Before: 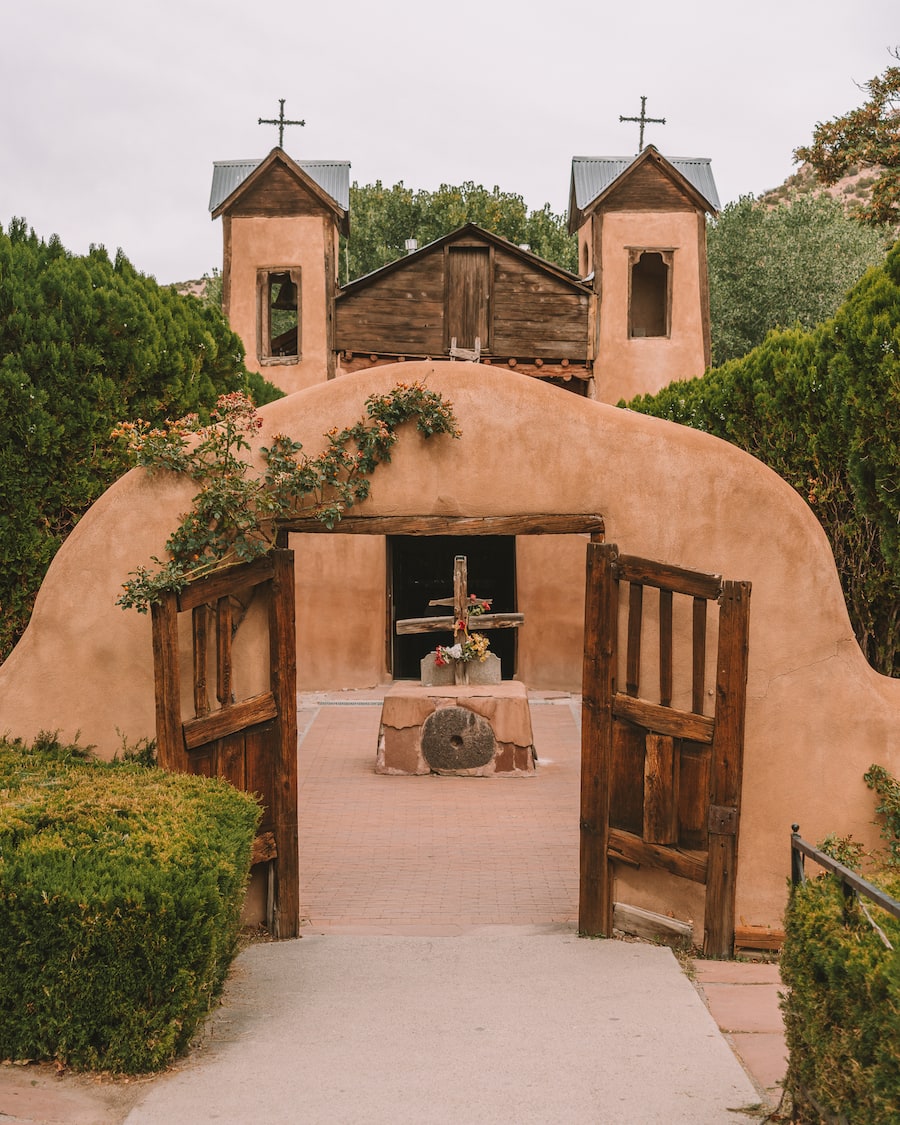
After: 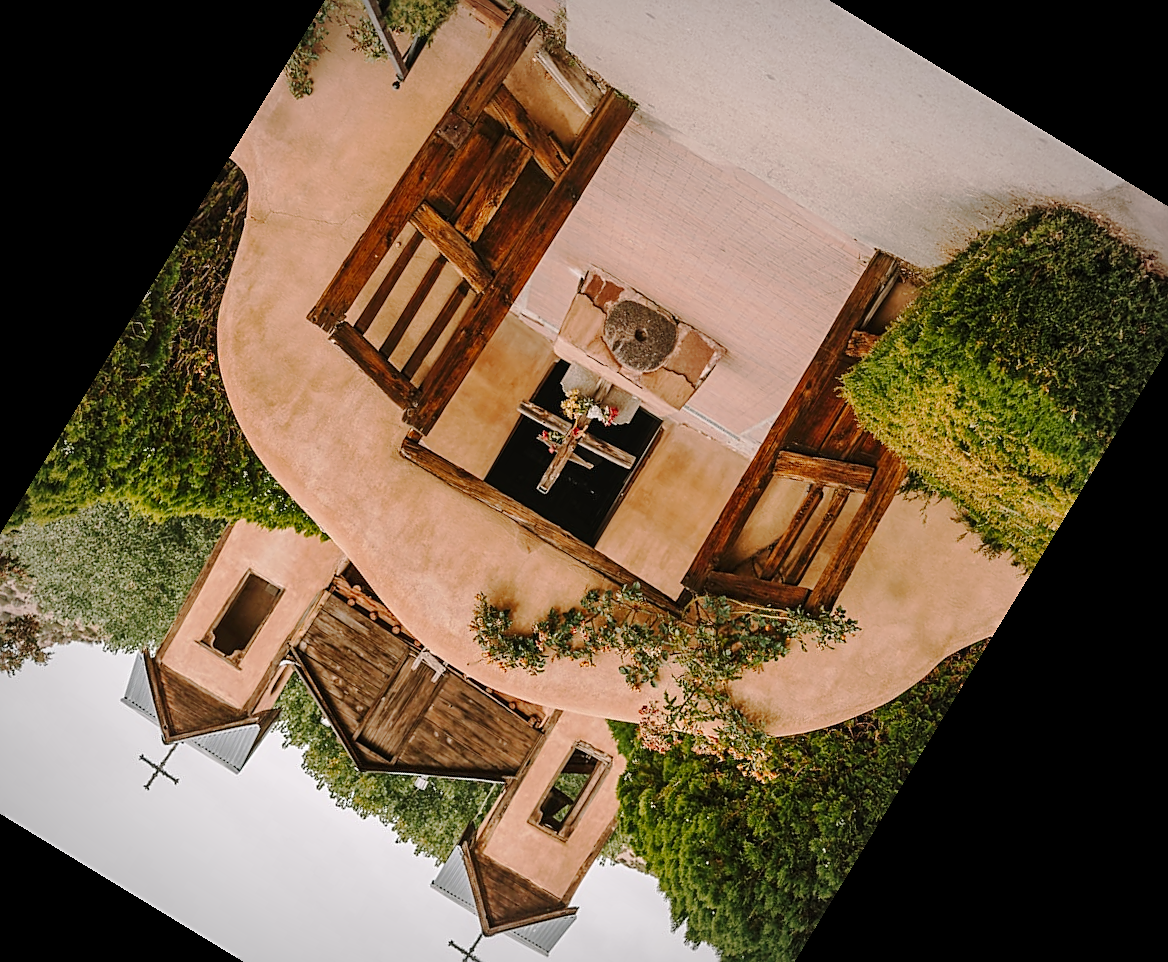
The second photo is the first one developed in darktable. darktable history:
vignetting: automatic ratio true
sharpen: on, module defaults
base curve: curves: ch0 [(0, 0) (0.74, 0.67) (1, 1)]
crop and rotate: angle 148.68°, left 9.111%, top 15.603%, right 4.588%, bottom 17.041%
local contrast: mode bilateral grid, contrast 20, coarseness 50, detail 120%, midtone range 0.2
tone curve: curves: ch0 [(0, 0) (0.003, 0.002) (0.011, 0.008) (0.025, 0.016) (0.044, 0.026) (0.069, 0.04) (0.1, 0.061) (0.136, 0.104) (0.177, 0.15) (0.224, 0.22) (0.277, 0.307) (0.335, 0.399) (0.399, 0.492) (0.468, 0.575) (0.543, 0.638) (0.623, 0.701) (0.709, 0.778) (0.801, 0.85) (0.898, 0.934) (1, 1)], preserve colors none
